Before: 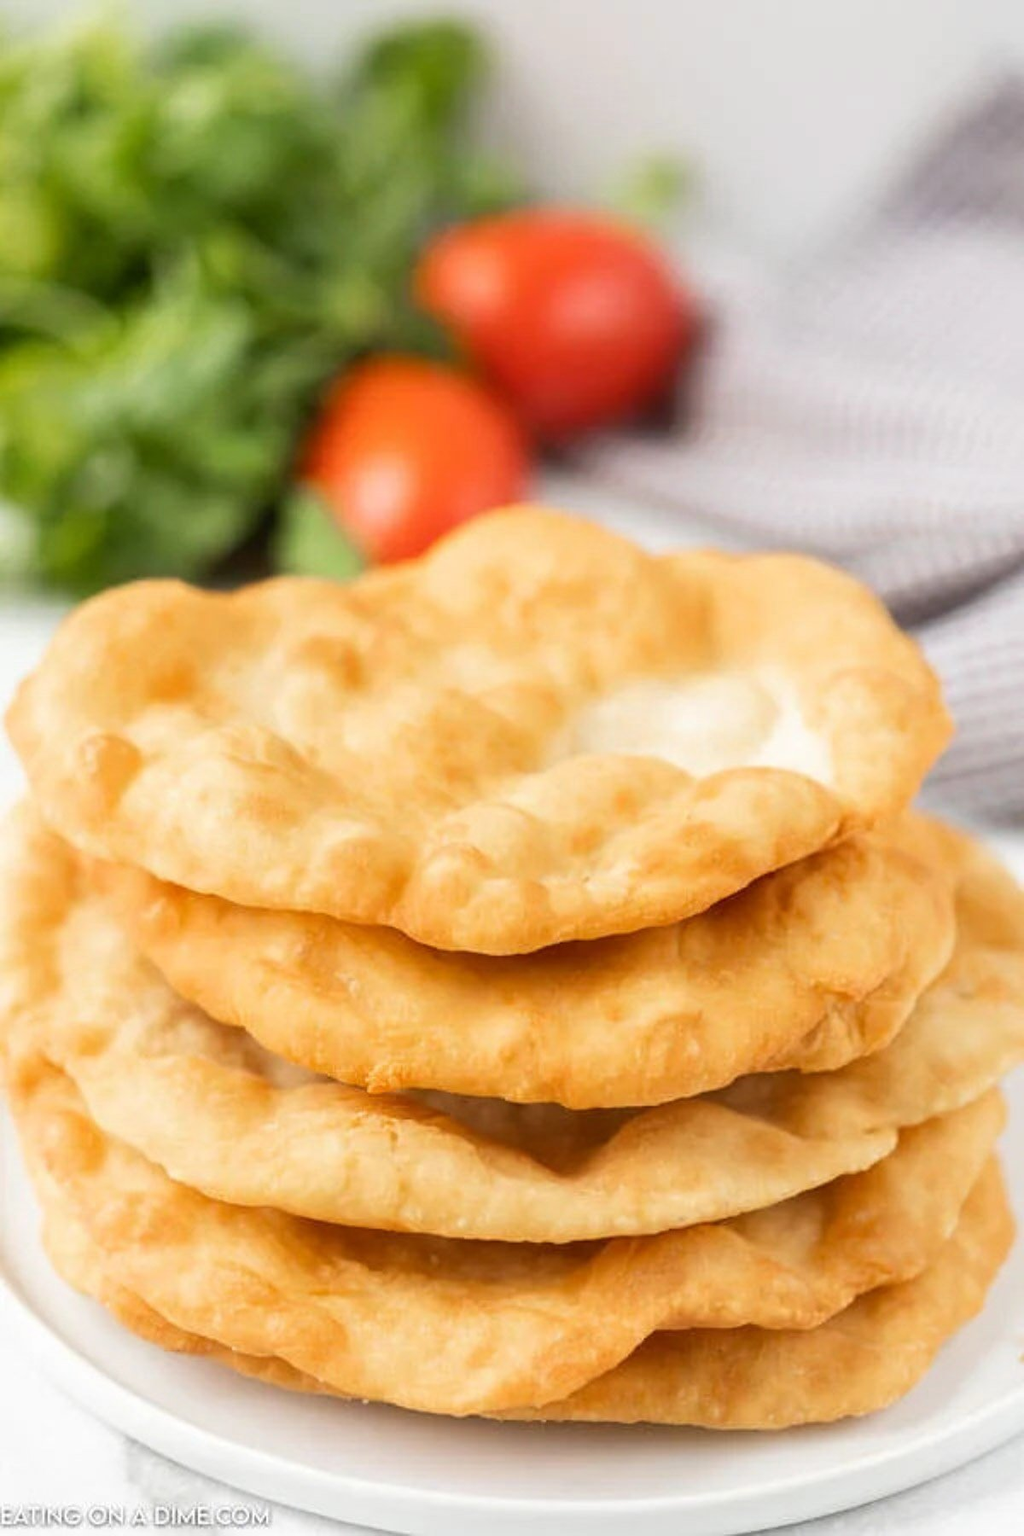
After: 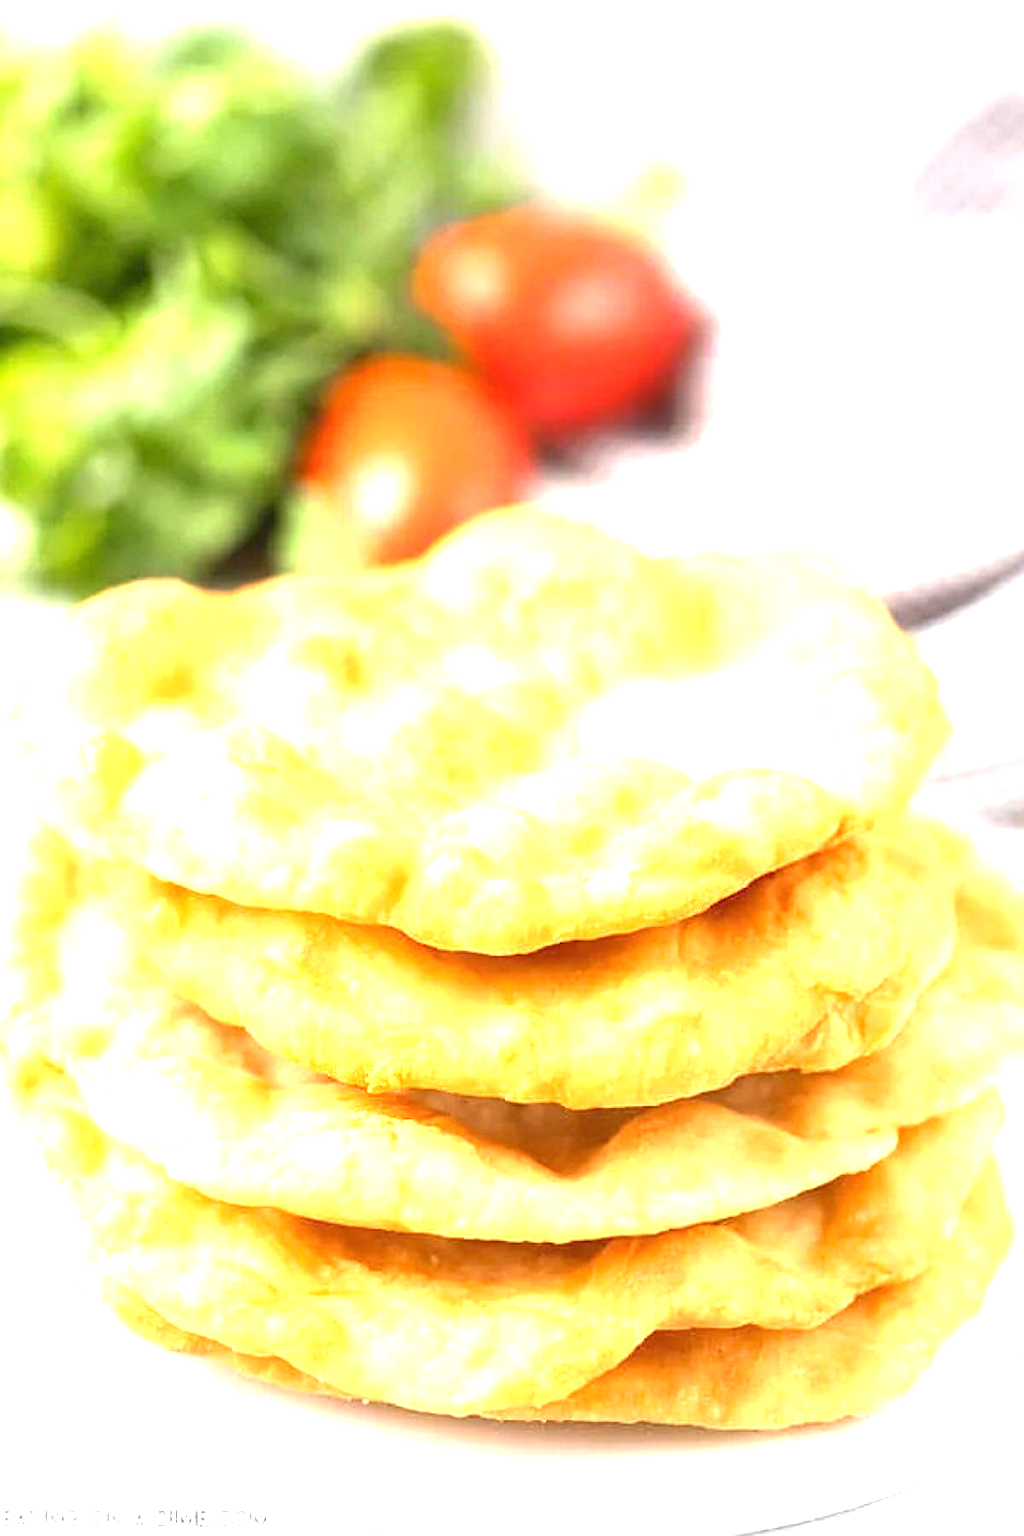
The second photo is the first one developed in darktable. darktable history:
exposure: black level correction 0, exposure 1.498 EV, compensate highlight preservation false
sharpen: on, module defaults
